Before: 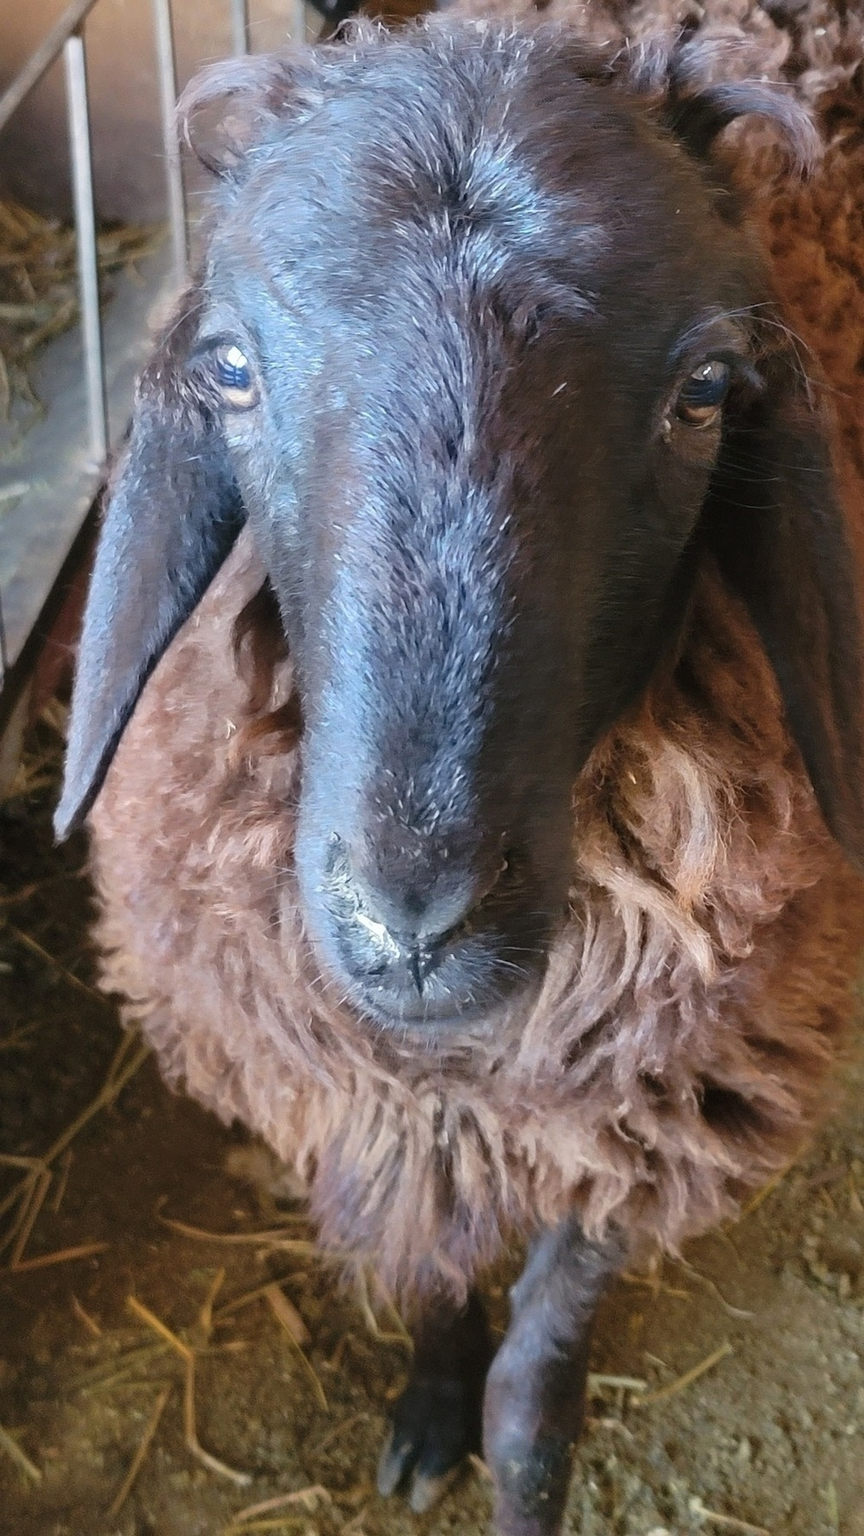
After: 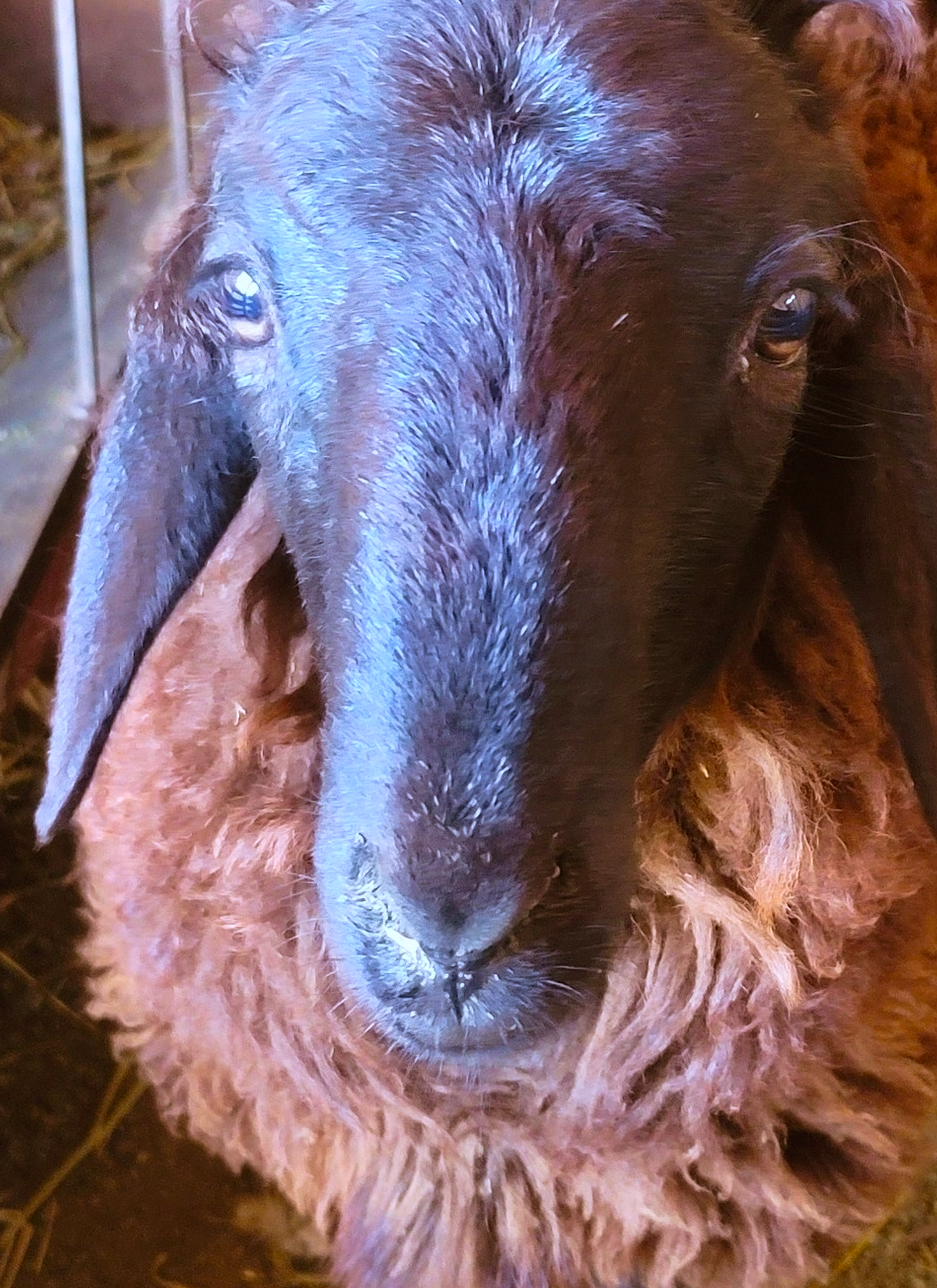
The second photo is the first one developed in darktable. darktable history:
crop: left 2.737%, top 7.287%, right 3.421%, bottom 20.179%
white balance: red 0.954, blue 1.079
base curve: curves: ch0 [(0, 0) (0.666, 0.806) (1, 1)]
velvia: on, module defaults
rgb levels: mode RGB, independent channels, levels [[0, 0.5, 1], [0, 0.521, 1], [0, 0.536, 1]]
contrast equalizer: y [[0.5, 0.5, 0.472, 0.5, 0.5, 0.5], [0.5 ×6], [0.5 ×6], [0 ×6], [0 ×6]]
color balance rgb: perceptual saturation grading › global saturation 25%, global vibrance 10%
